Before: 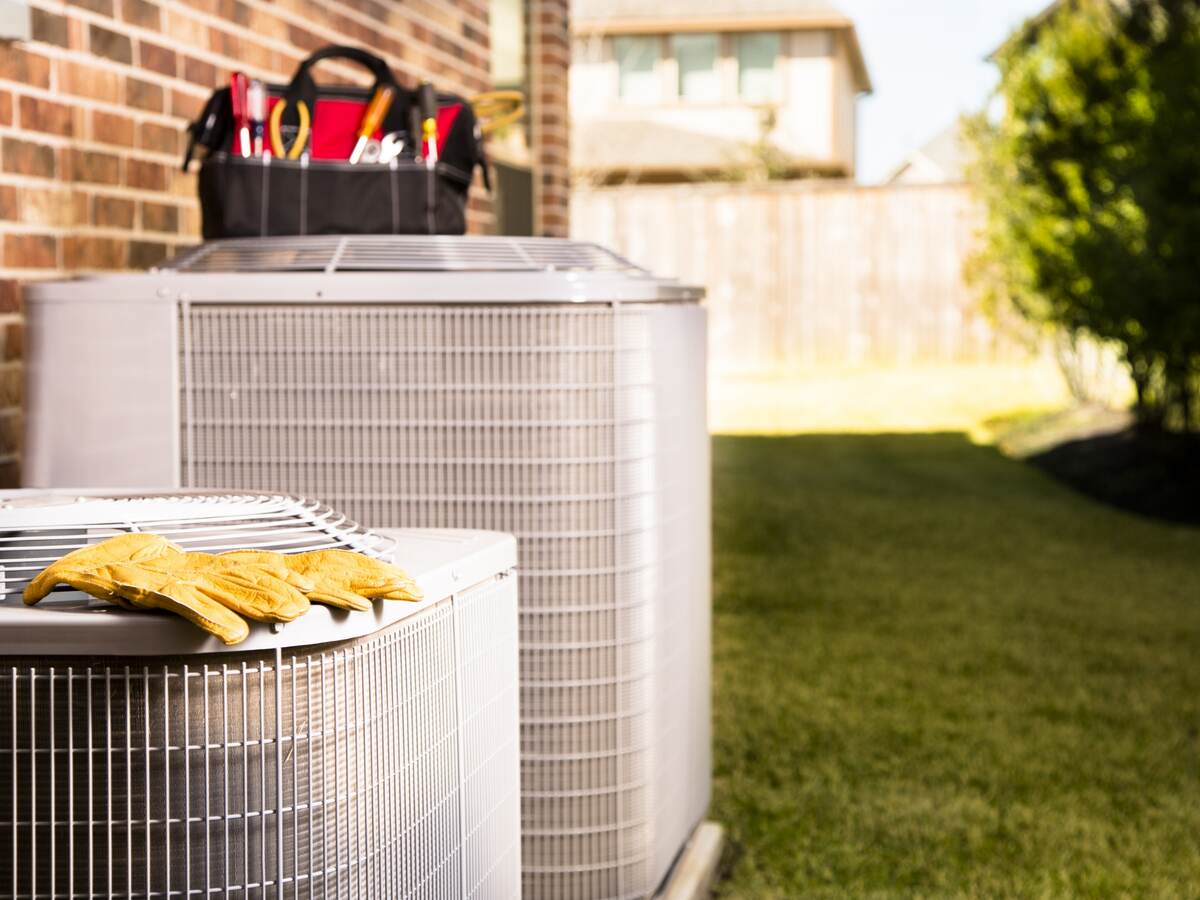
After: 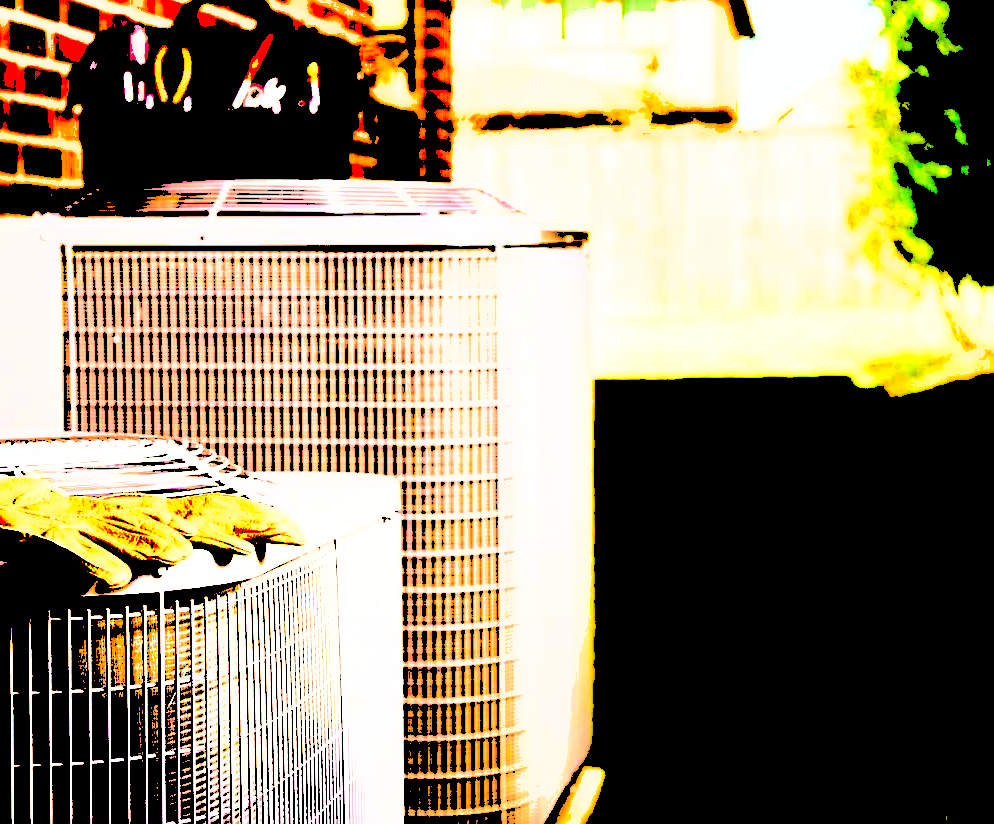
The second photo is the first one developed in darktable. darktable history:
sharpen: on, module defaults
contrast brightness saturation: brightness -1, saturation 1
shadows and highlights: on, module defaults
crop: left 9.807%, top 6.259%, right 7.334%, bottom 2.177%
levels: levels [0.246, 0.246, 0.506]
